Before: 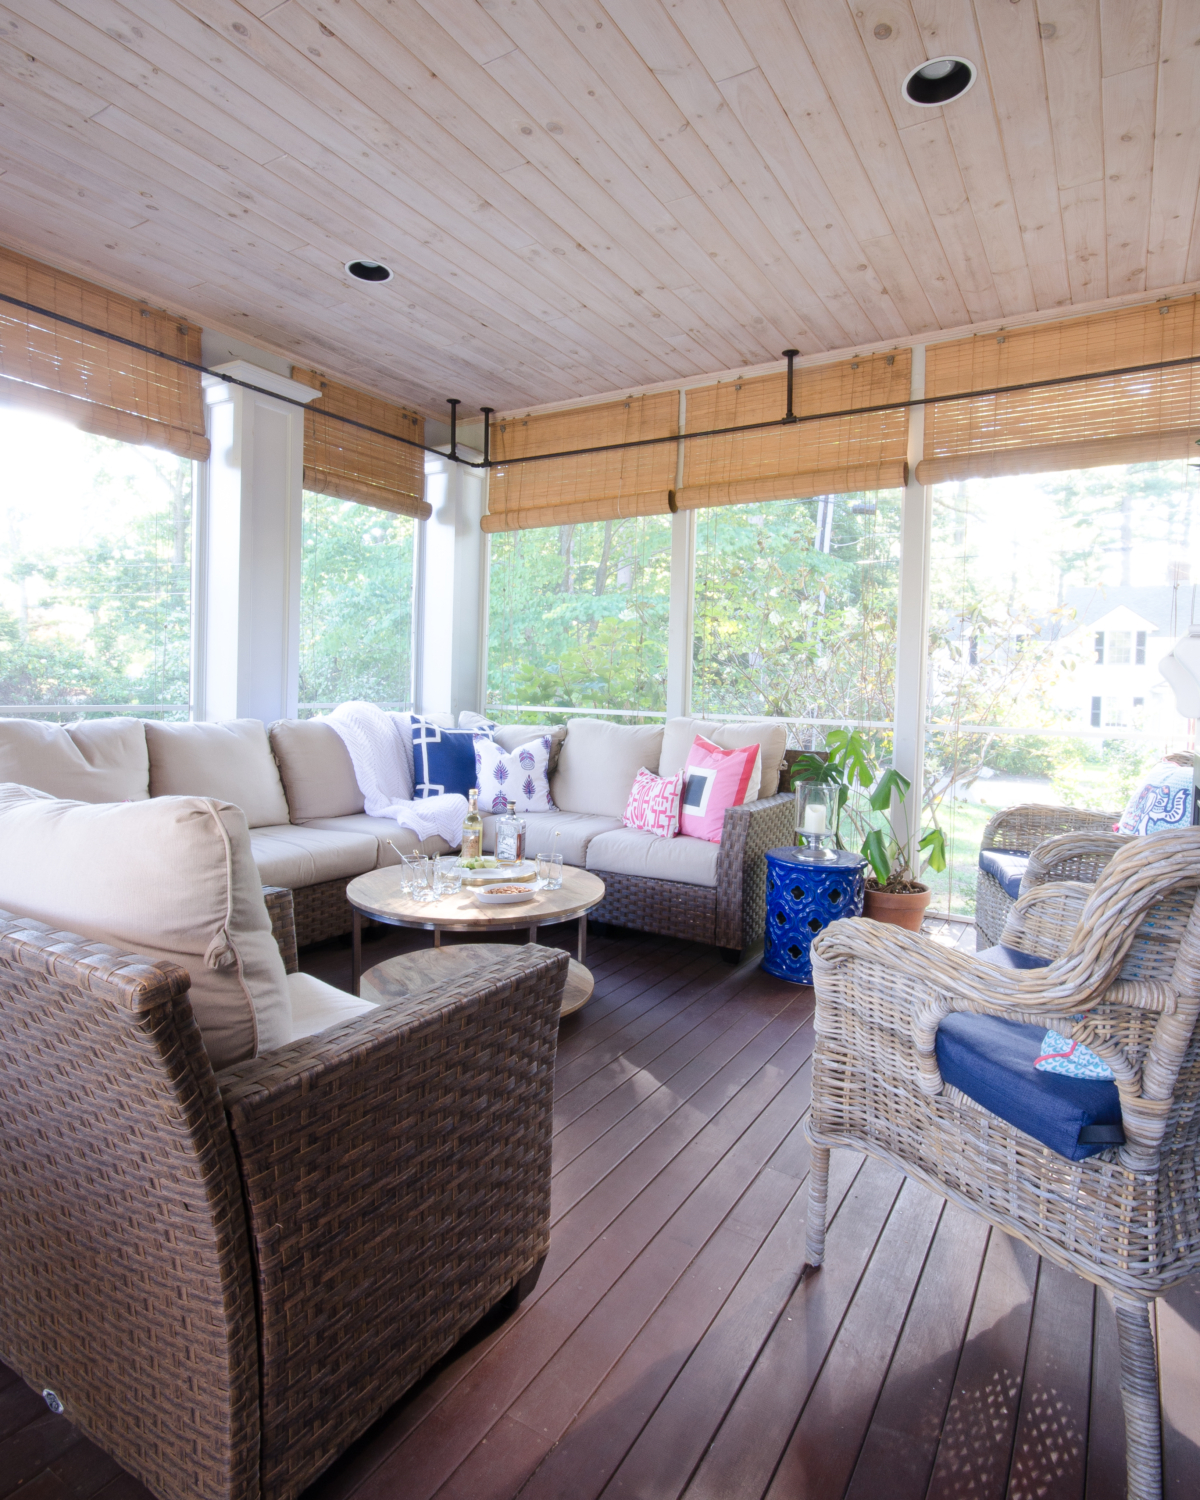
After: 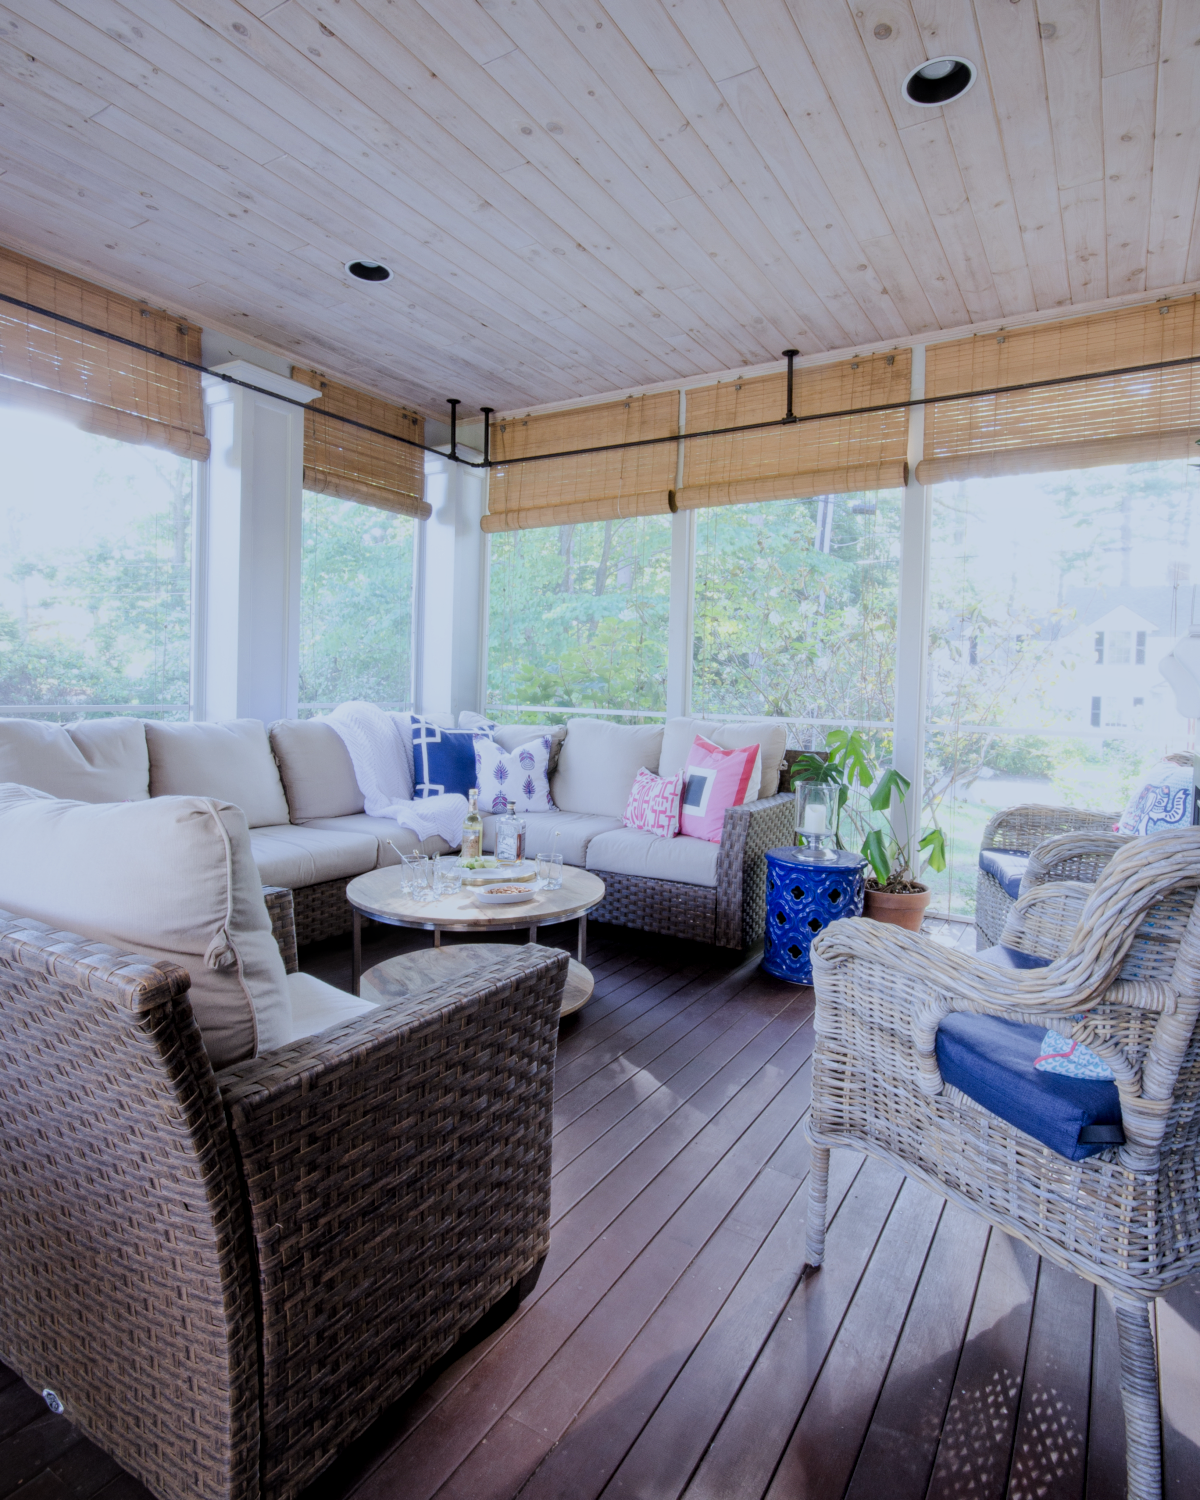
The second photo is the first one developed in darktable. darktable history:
filmic rgb: black relative exposure -7.65 EV, white relative exposure 4.56 EV, hardness 3.61
local contrast: on, module defaults
white balance: red 0.924, blue 1.095
